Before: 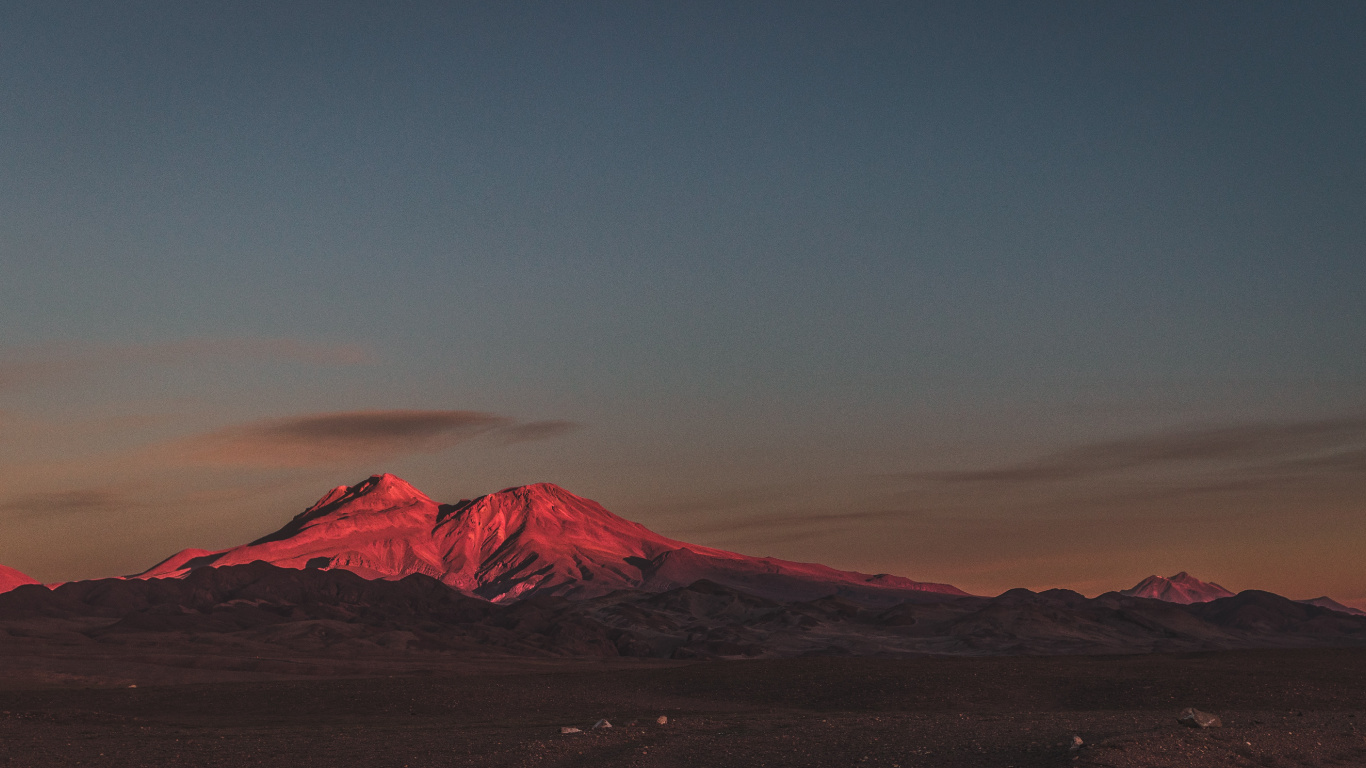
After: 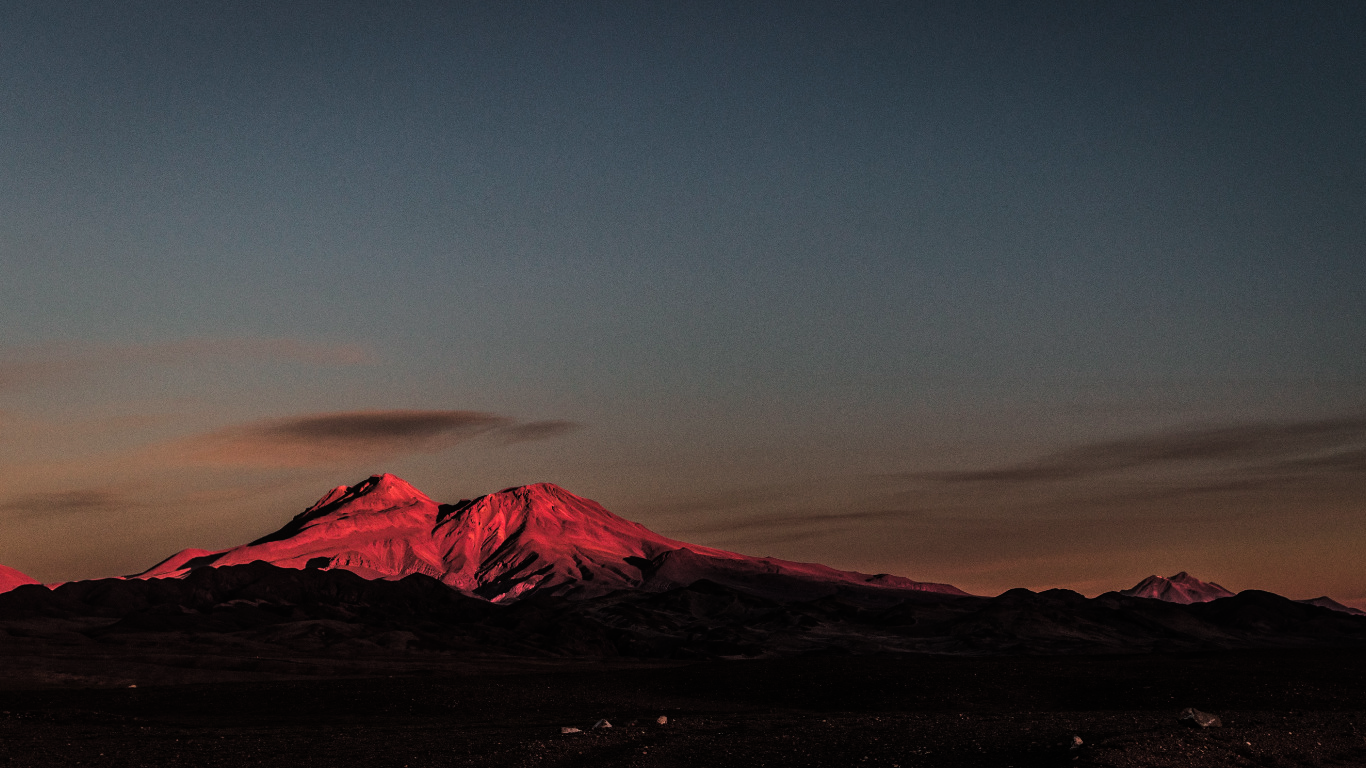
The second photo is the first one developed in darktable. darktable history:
filmic rgb: black relative exposure -5 EV, white relative exposure 3.5 EV, hardness 3.19, contrast 1.4, highlights saturation mix -30%
color correction: highlights a* 0.816, highlights b* 2.78, saturation 1.1
